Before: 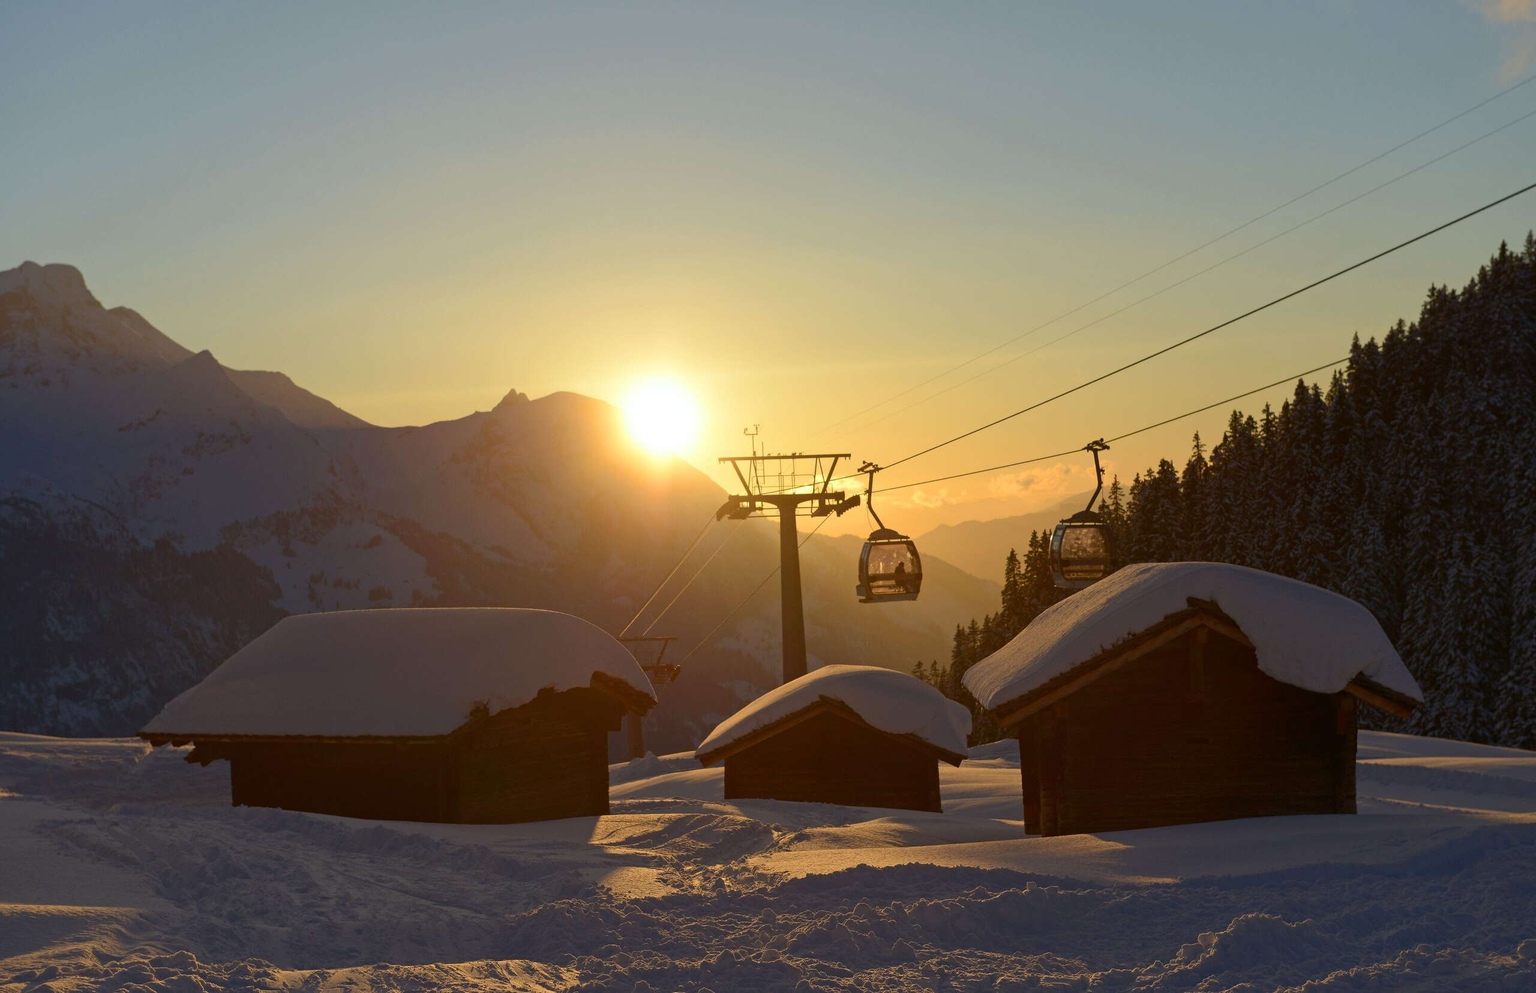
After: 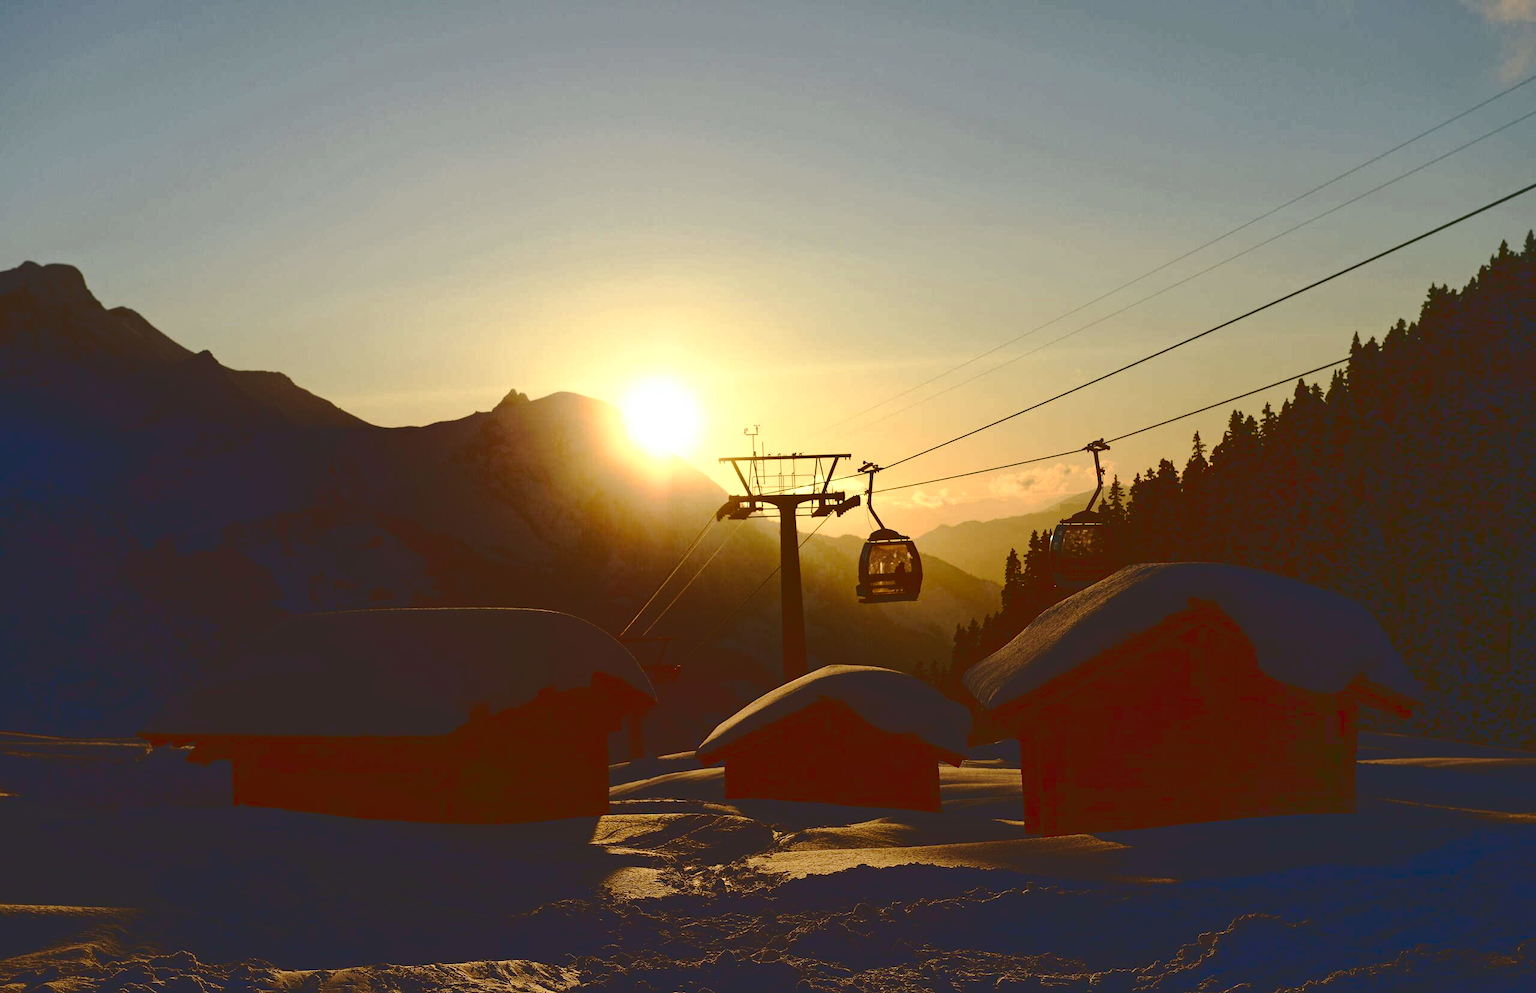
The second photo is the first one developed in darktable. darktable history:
base curve: curves: ch0 [(0, 0.036) (0.083, 0.04) (0.804, 1)]
tone curve: curves: ch0 [(0, 0) (0.003, 0.026) (0.011, 0.025) (0.025, 0.022) (0.044, 0.022) (0.069, 0.028) (0.1, 0.041) (0.136, 0.062) (0.177, 0.103) (0.224, 0.167) (0.277, 0.242) (0.335, 0.343) (0.399, 0.452) (0.468, 0.539) (0.543, 0.614) (0.623, 0.683) (0.709, 0.749) (0.801, 0.827) (0.898, 0.918) (1, 1)], preserve colors none
